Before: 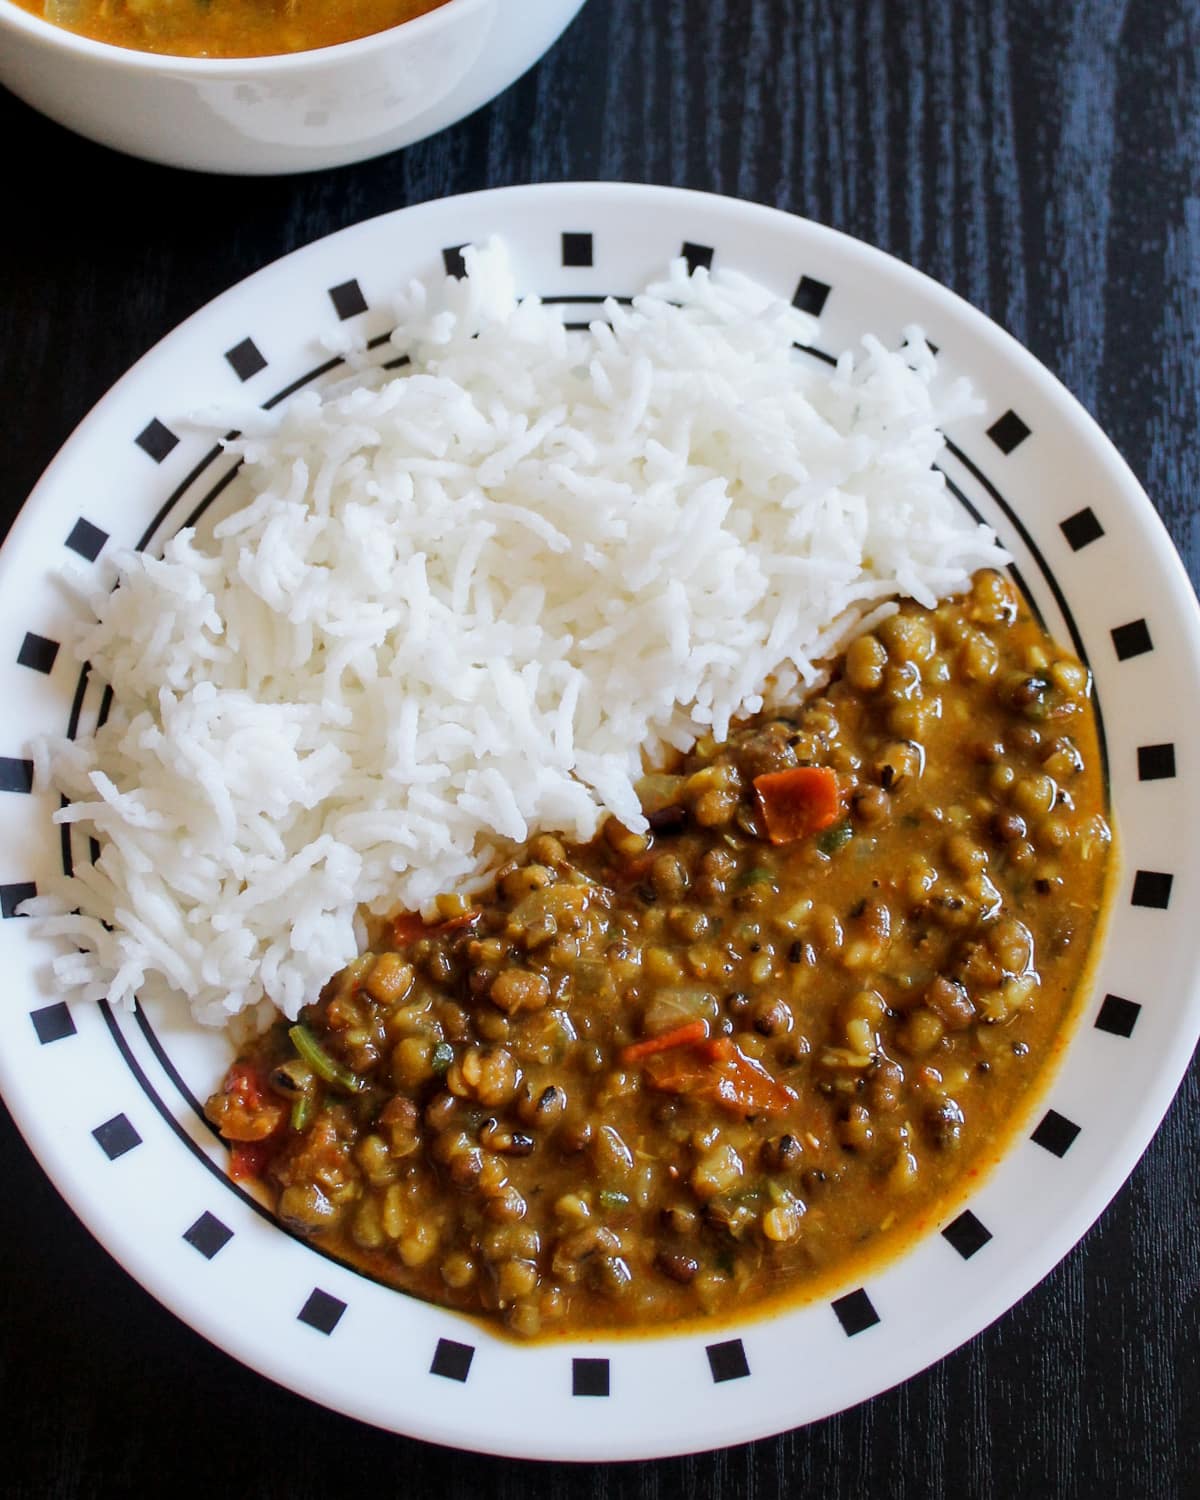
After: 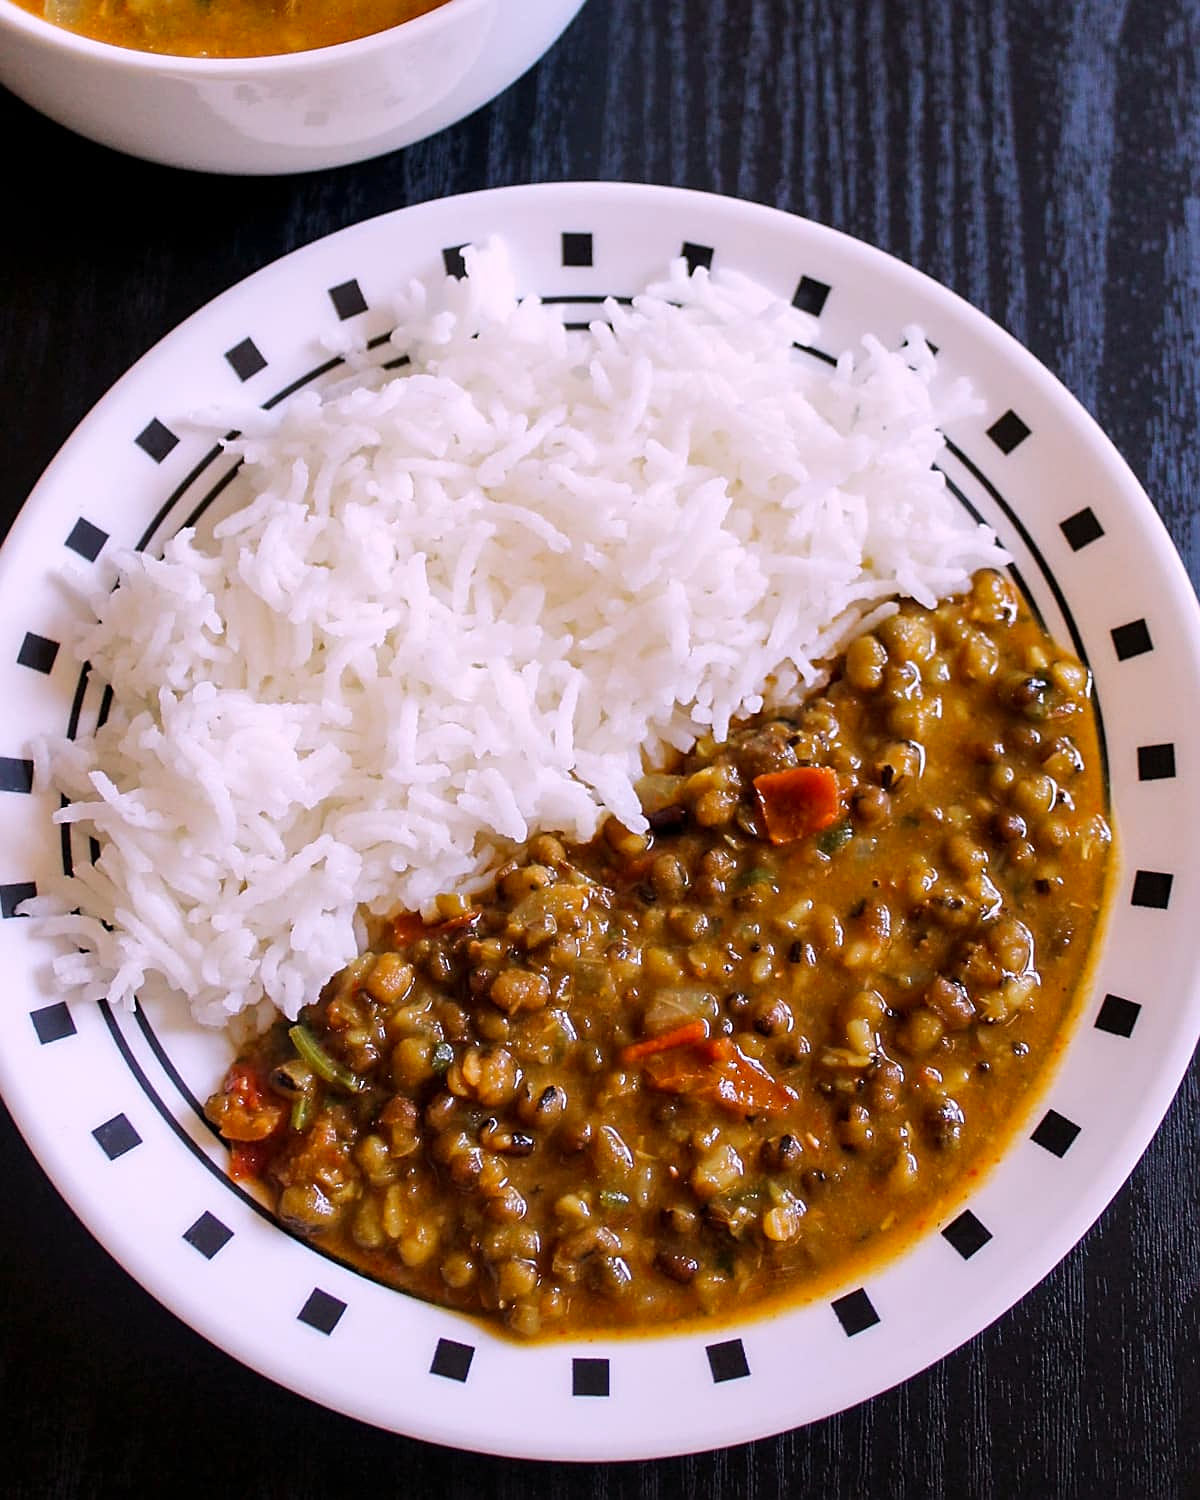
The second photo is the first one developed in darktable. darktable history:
color calibration: output R [1.063, -0.012, -0.003, 0], output B [-0.079, 0.047, 1, 0], gray › normalize channels true, illuminant as shot in camera, x 0.358, y 0.373, temperature 4628.91 K, gamut compression 0.003
sharpen: on, module defaults
